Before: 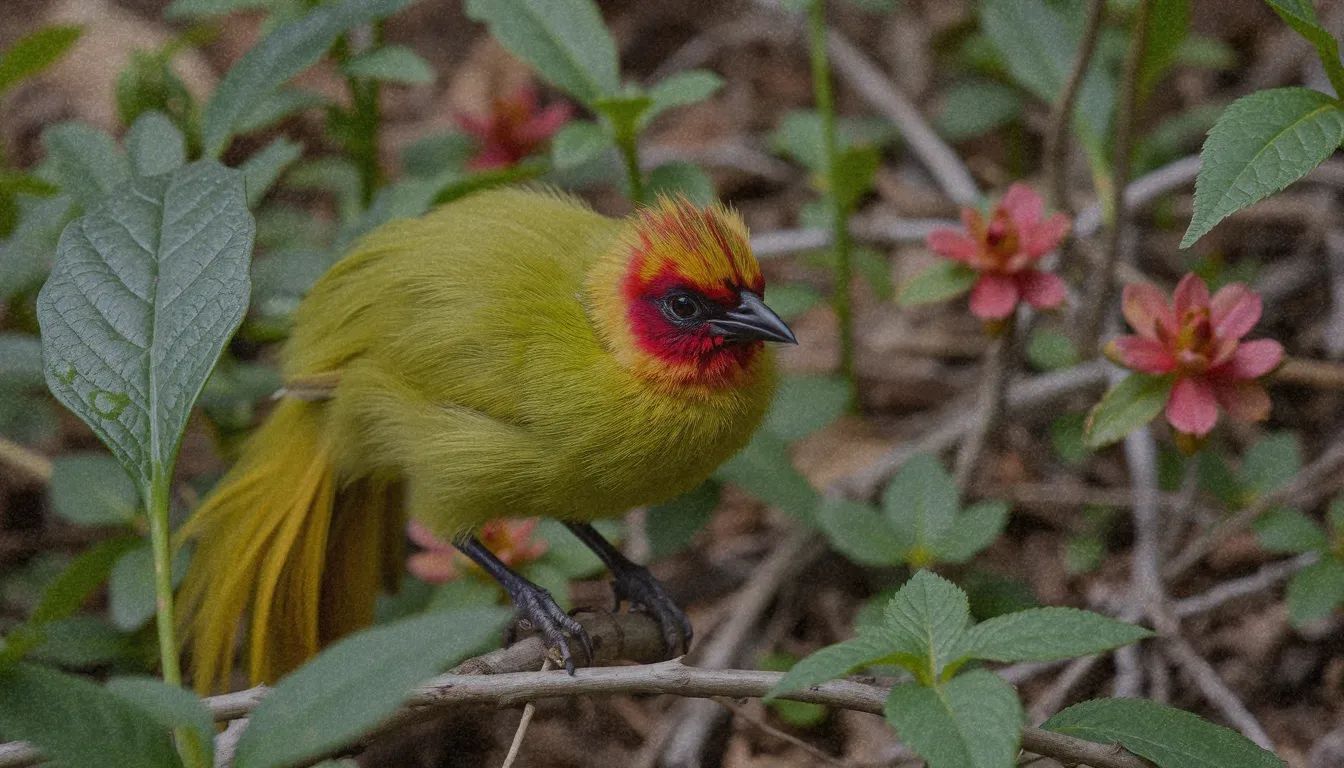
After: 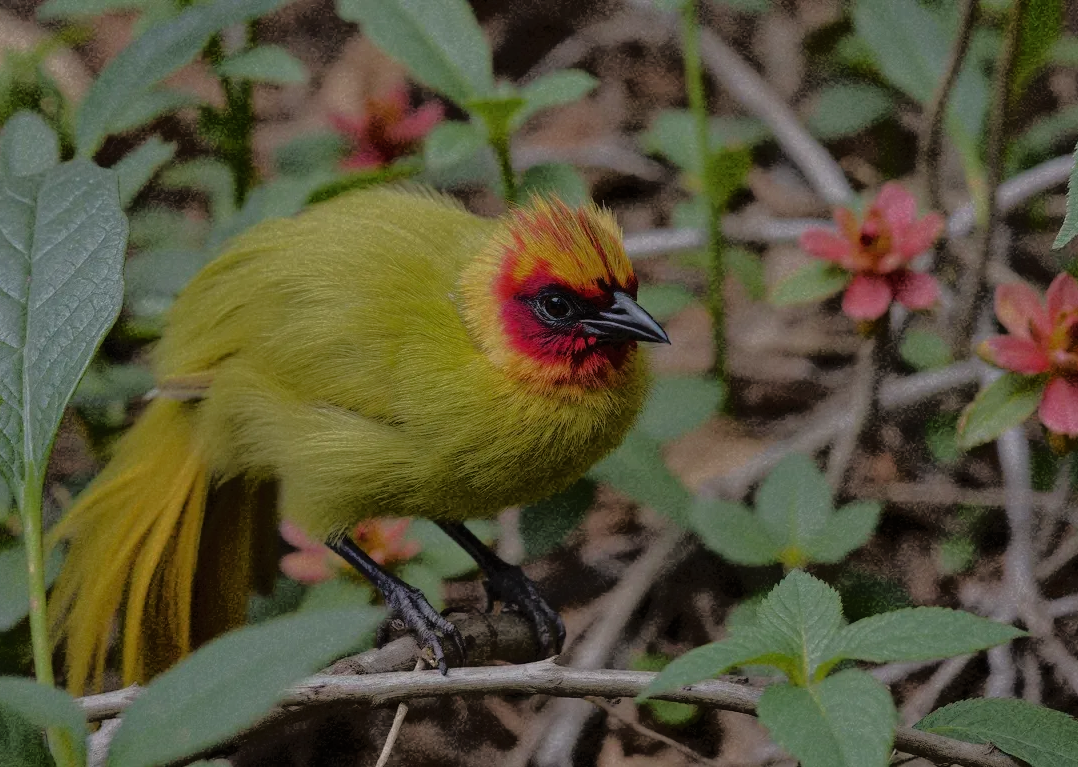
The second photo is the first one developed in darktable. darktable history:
tone equalizer: -8 EV -1.86 EV, -7 EV -1.18 EV, -6 EV -1.63 EV, edges refinement/feathering 500, mask exposure compensation -1.57 EV, preserve details no
crop and rotate: left 9.523%, right 10.238%
